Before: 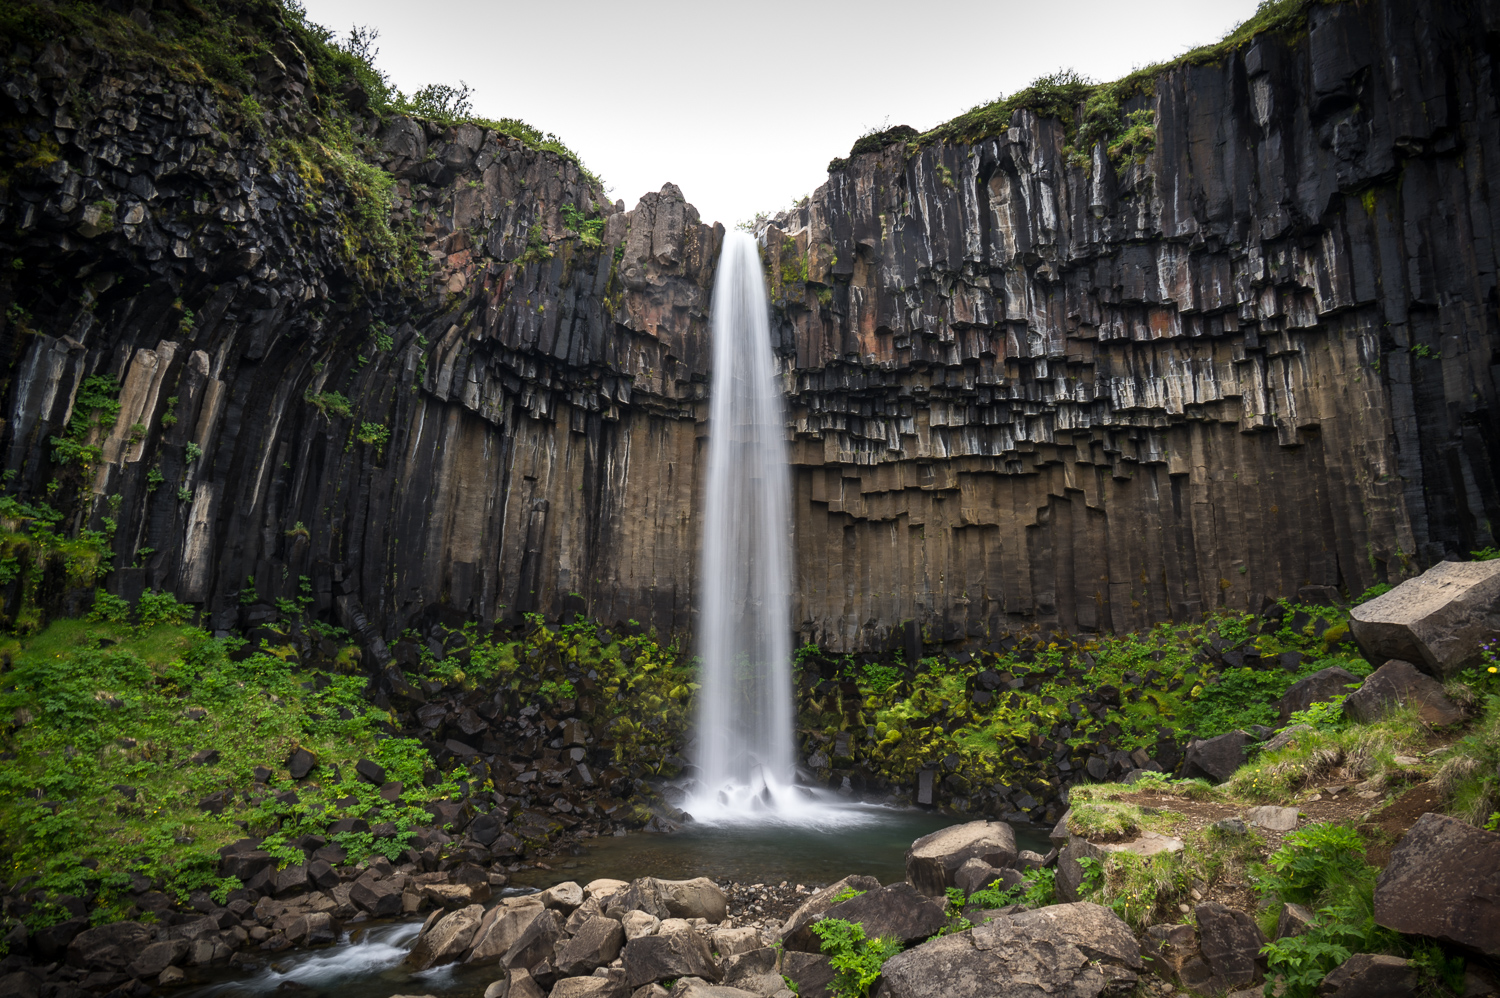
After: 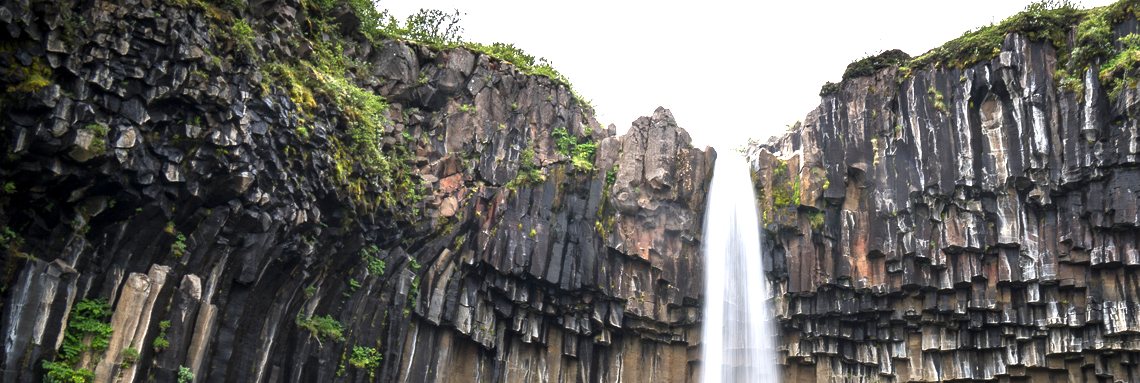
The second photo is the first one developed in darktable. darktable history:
crop: left 0.577%, top 7.636%, right 23.411%, bottom 53.918%
exposure: exposure 1.068 EV, compensate exposure bias true, compensate highlight preservation false
